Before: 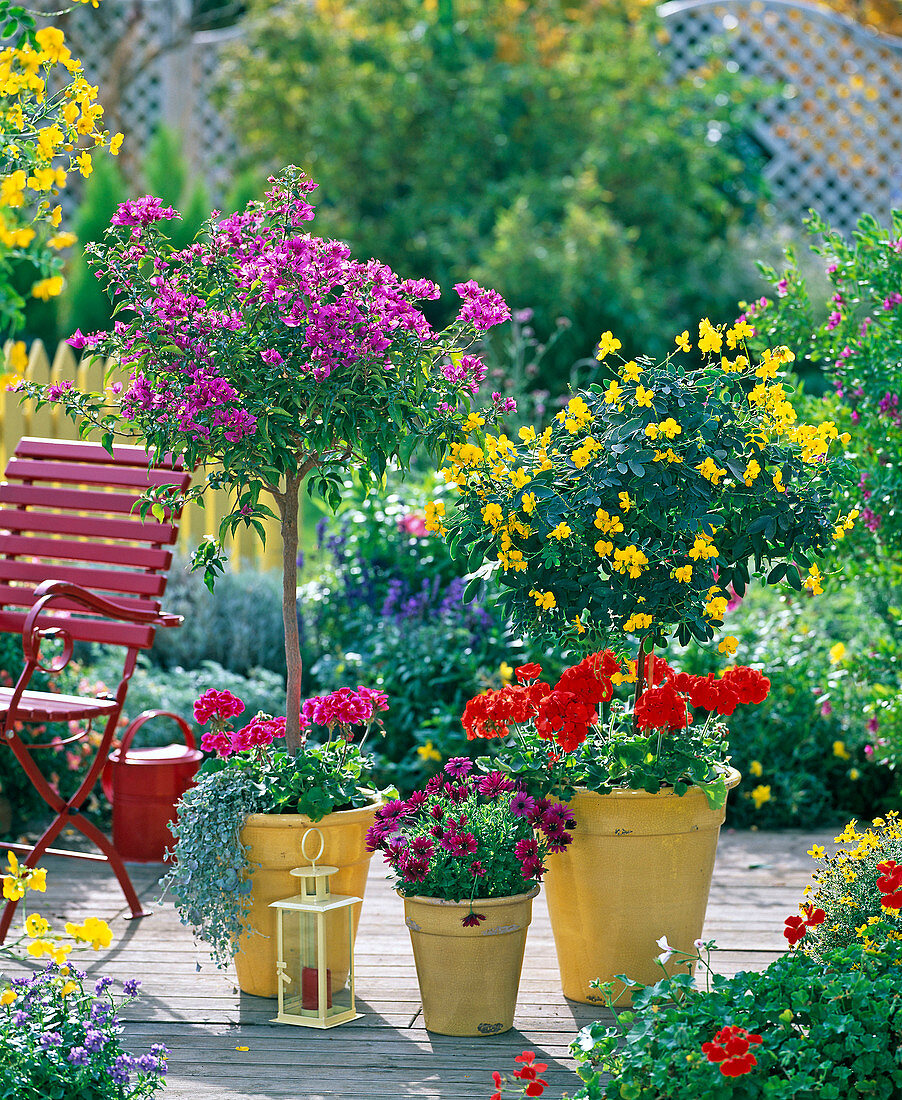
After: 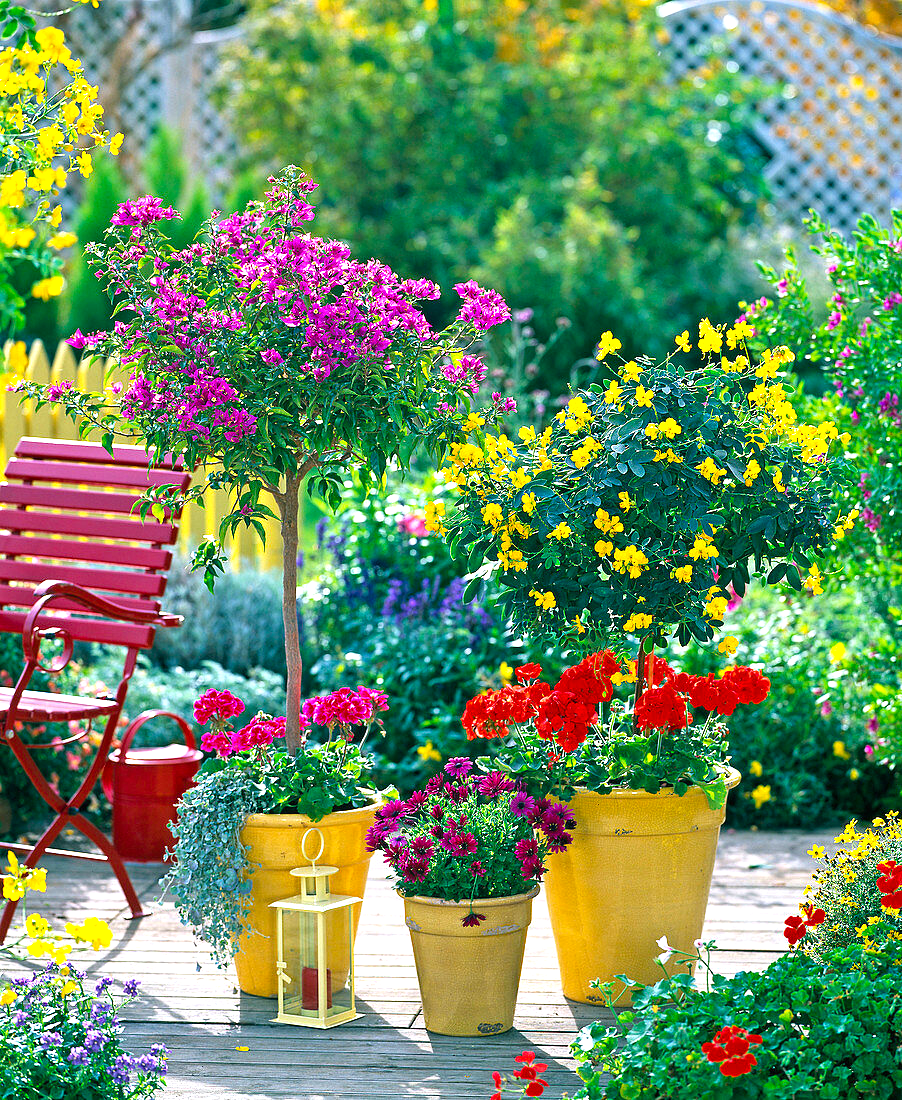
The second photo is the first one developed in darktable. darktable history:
color balance rgb: perceptual saturation grading › global saturation 19.553%, contrast 5.648%
exposure: black level correction 0, exposure 0.499 EV, compensate highlight preservation false
